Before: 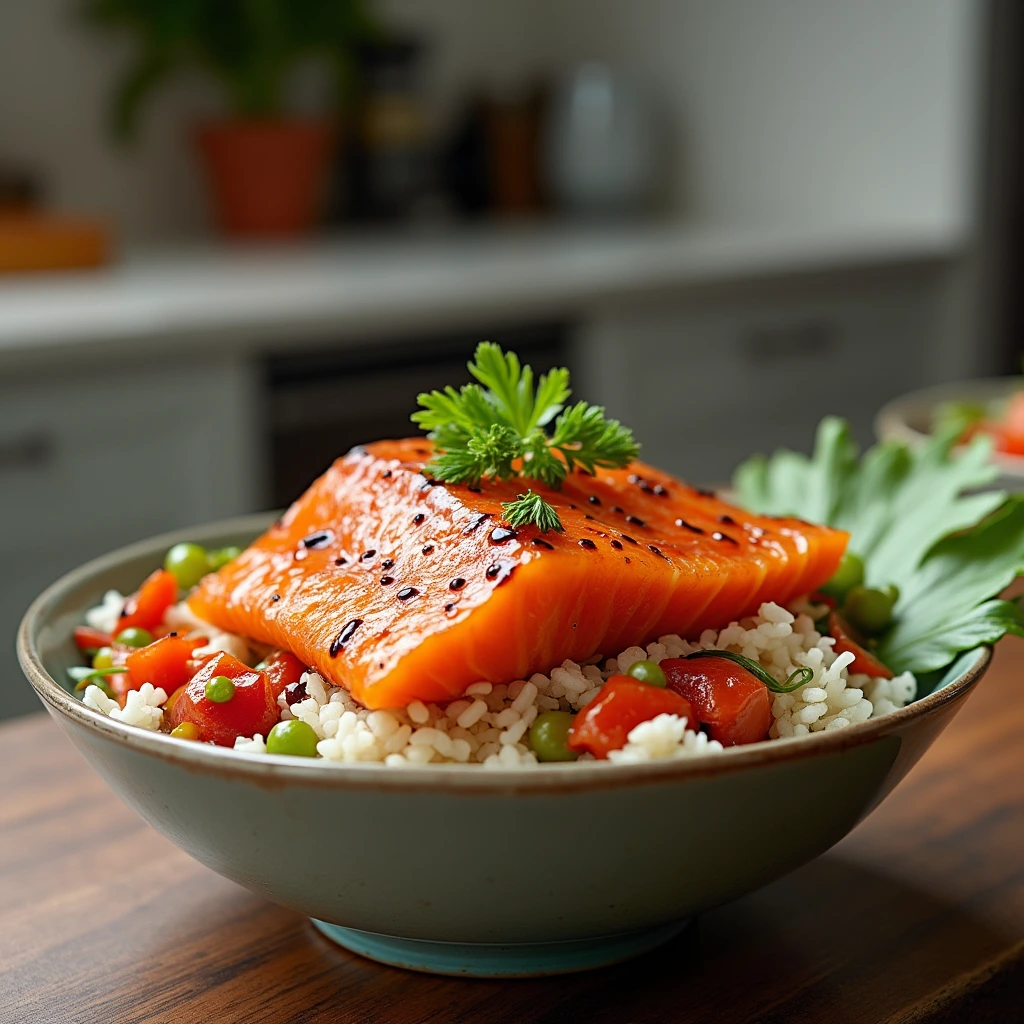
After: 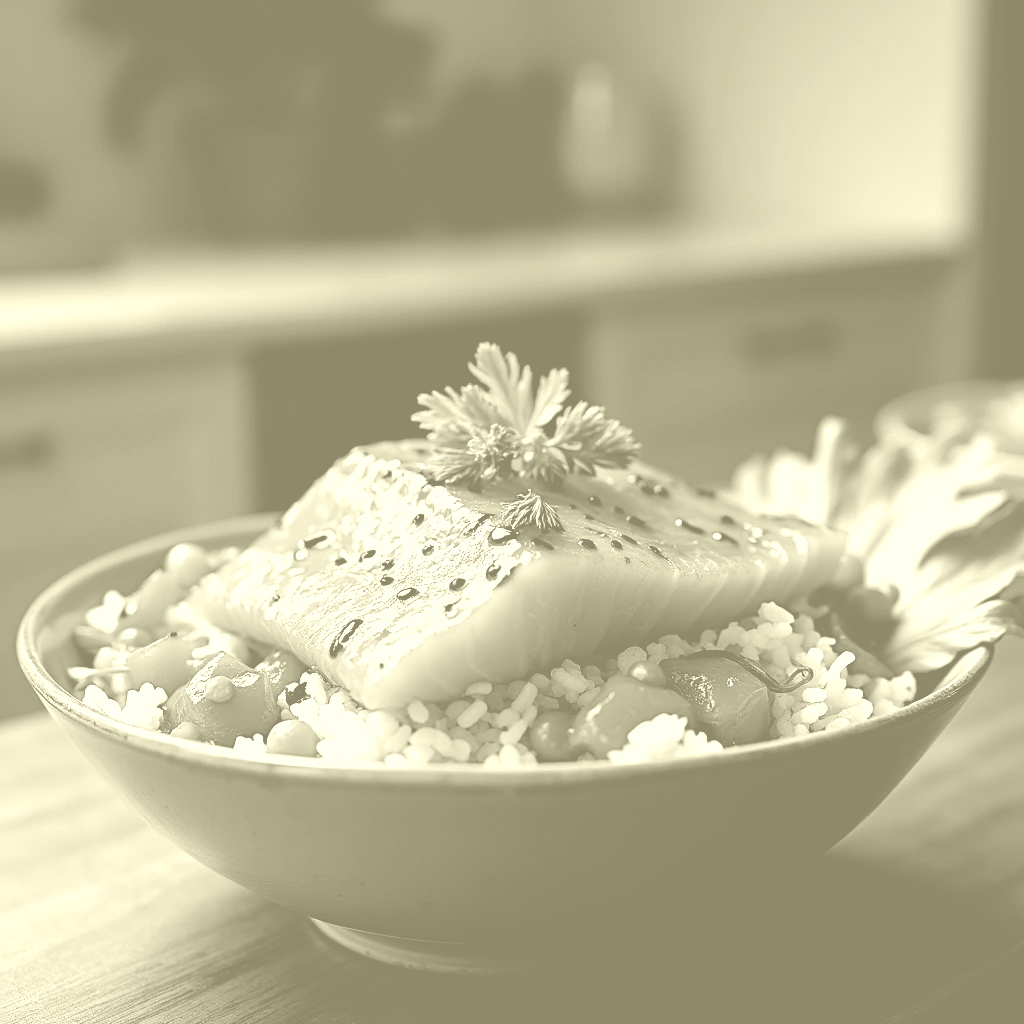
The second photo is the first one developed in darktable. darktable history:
colorize: hue 43.2°, saturation 40%, version 1
filmic rgb: black relative exposure -8.2 EV, white relative exposure 2.2 EV, threshold 3 EV, hardness 7.11, latitude 85.74%, contrast 1.696, highlights saturation mix -4%, shadows ↔ highlights balance -2.69%, preserve chrominance no, color science v5 (2021), contrast in shadows safe, contrast in highlights safe, enable highlight reconstruction true
